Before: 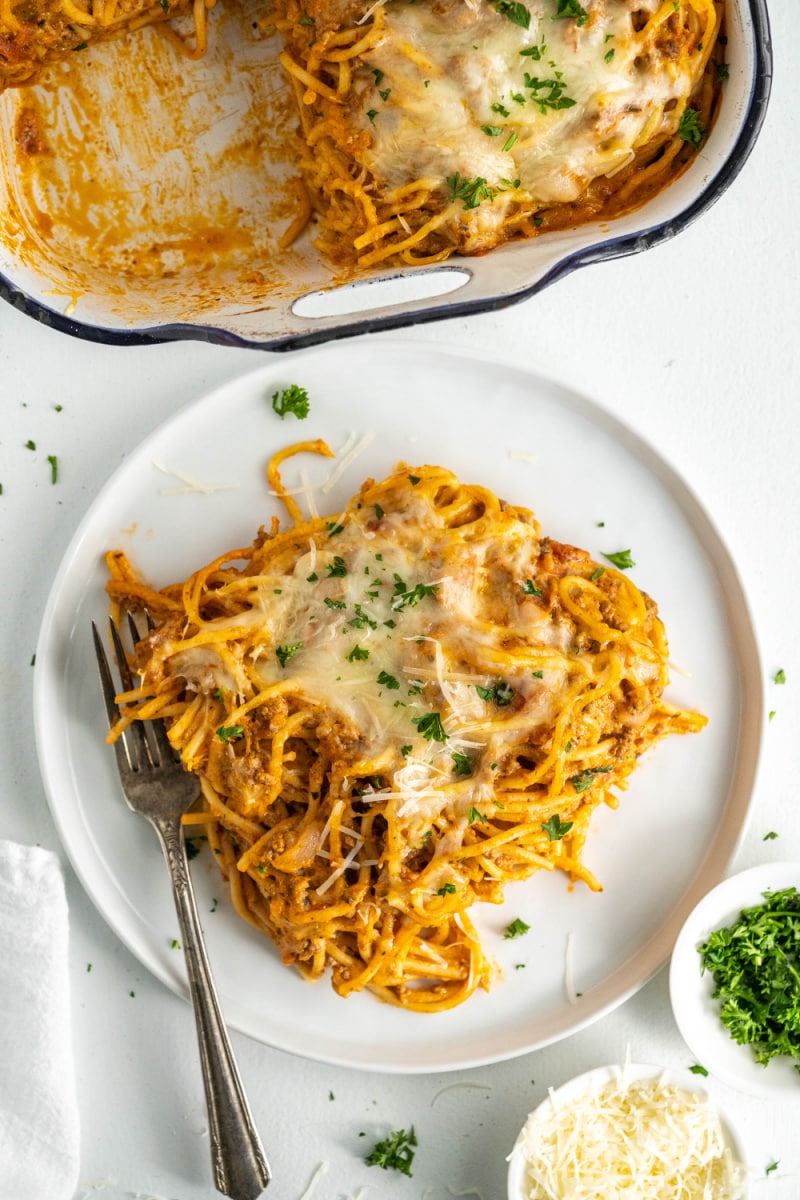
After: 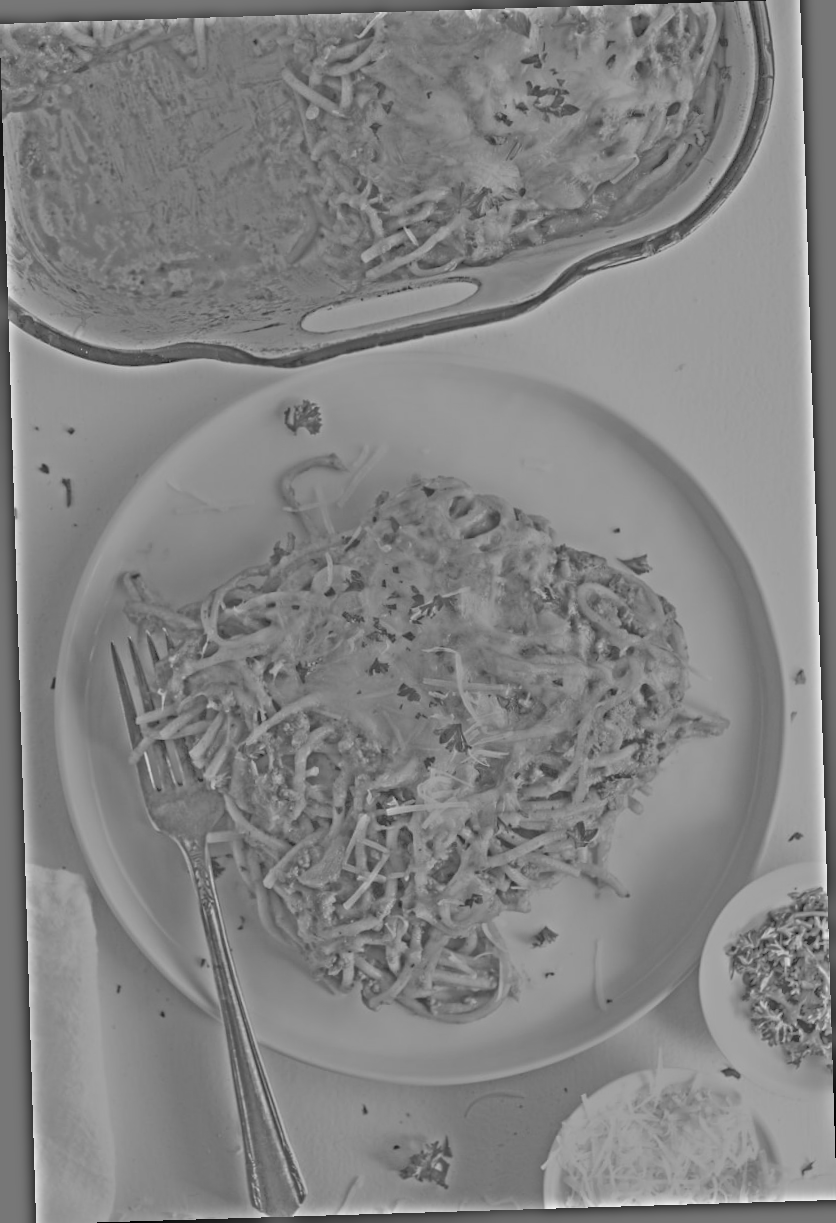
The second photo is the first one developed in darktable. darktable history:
tone equalizer: -7 EV 0.15 EV, -6 EV 0.6 EV, -5 EV 1.15 EV, -4 EV 1.33 EV, -3 EV 1.15 EV, -2 EV 0.6 EV, -1 EV 0.15 EV, mask exposure compensation -0.5 EV
rotate and perspective: rotation -1.75°, automatic cropping off
highpass: sharpness 25.84%, contrast boost 14.94%
exposure: exposure 1 EV, compensate highlight preservation false
